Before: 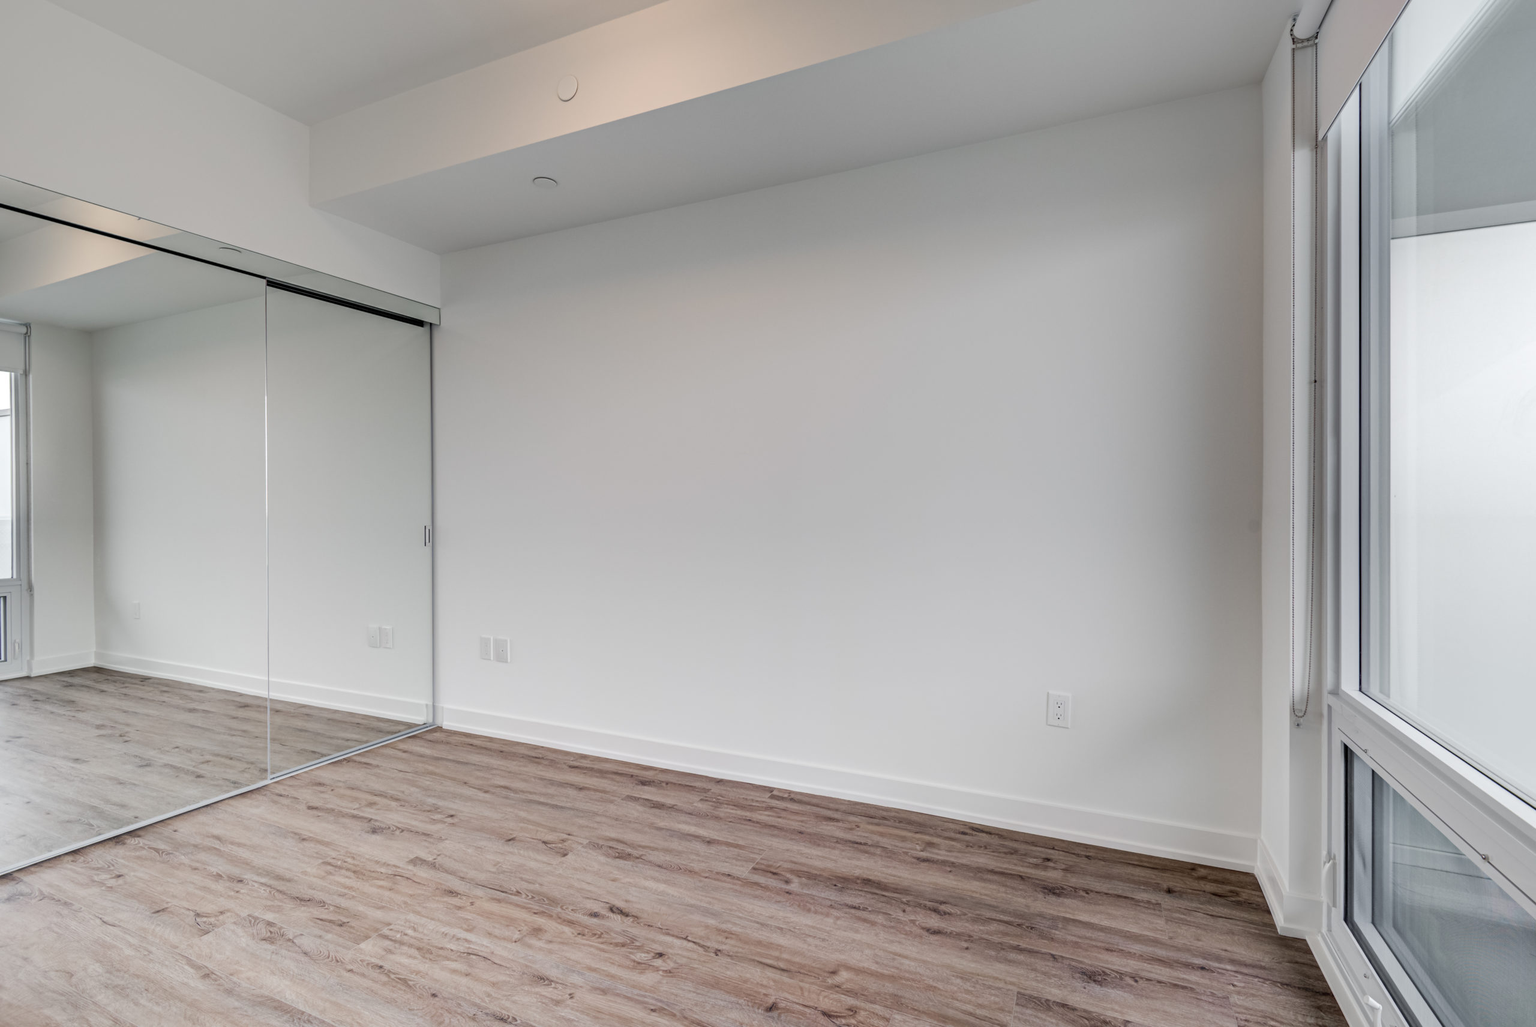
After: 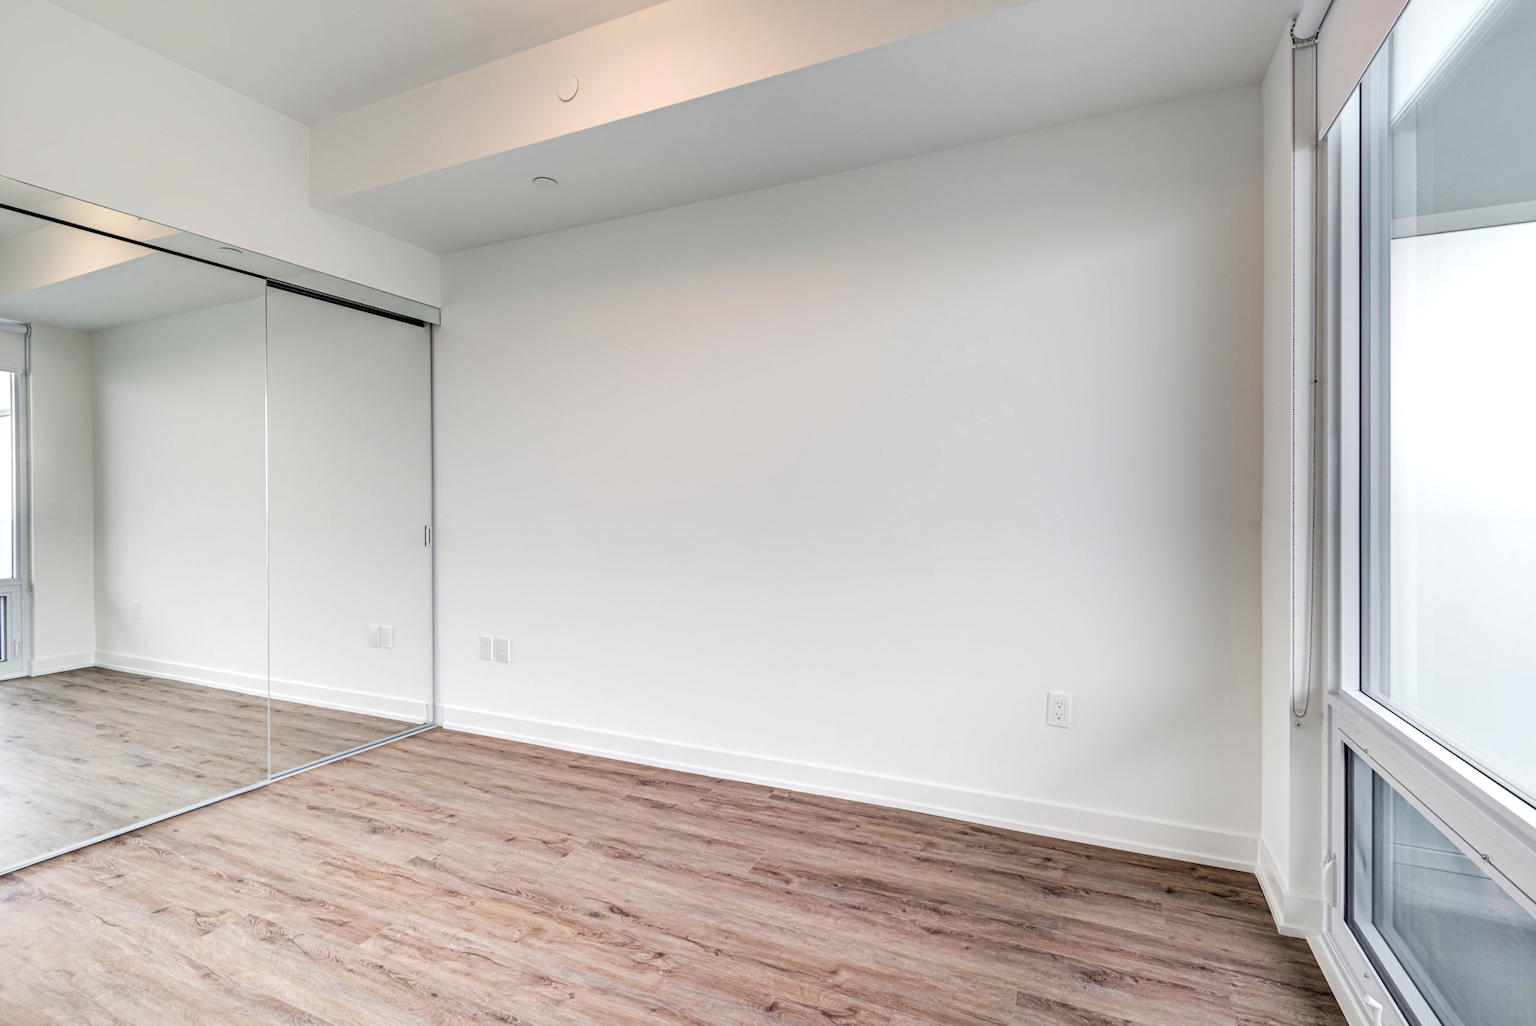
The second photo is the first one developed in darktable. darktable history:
velvia: on, module defaults
tone equalizer: -8 EV -0.456 EV, -7 EV -0.42 EV, -6 EV -0.372 EV, -5 EV -0.244 EV, -3 EV 0.224 EV, -2 EV 0.354 EV, -1 EV 0.395 EV, +0 EV 0.397 EV
